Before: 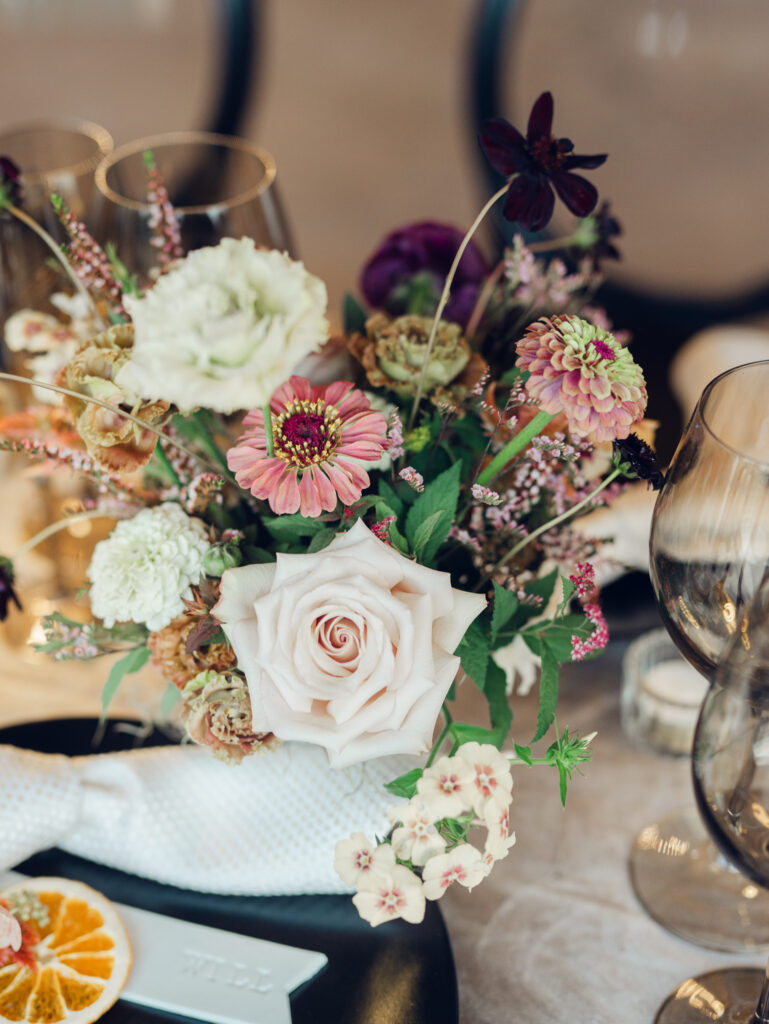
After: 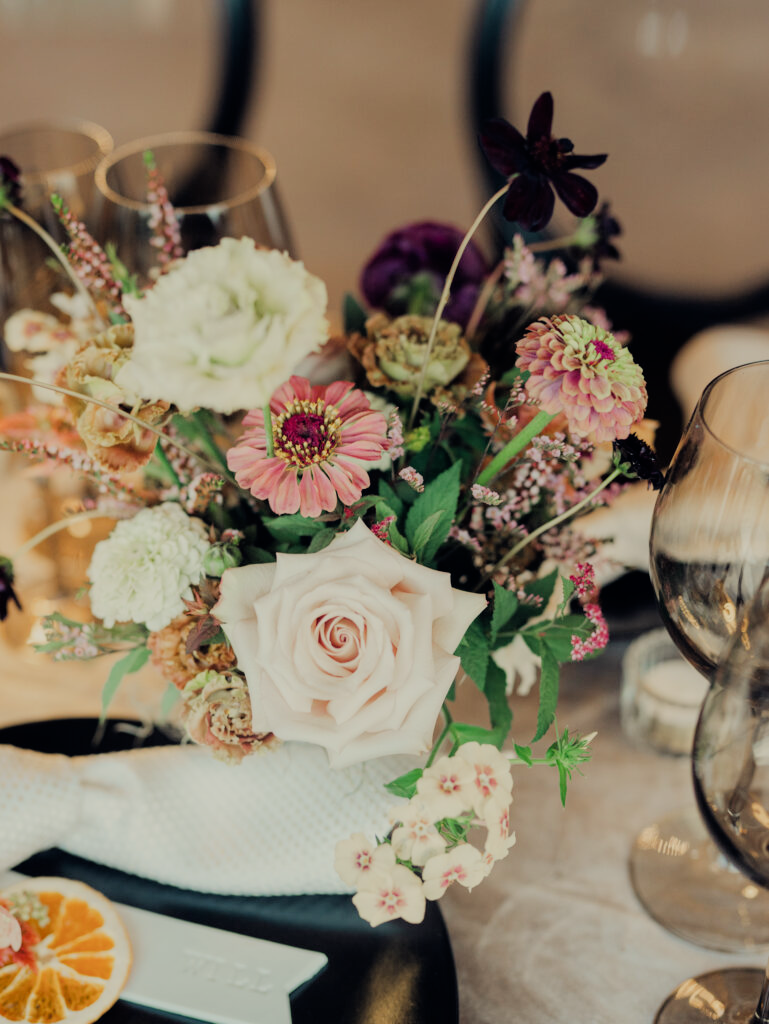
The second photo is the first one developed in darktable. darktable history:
filmic rgb: black relative exposure -7.65 EV, white relative exposure 4.56 EV, hardness 3.61
white balance: red 1.029, blue 0.92
